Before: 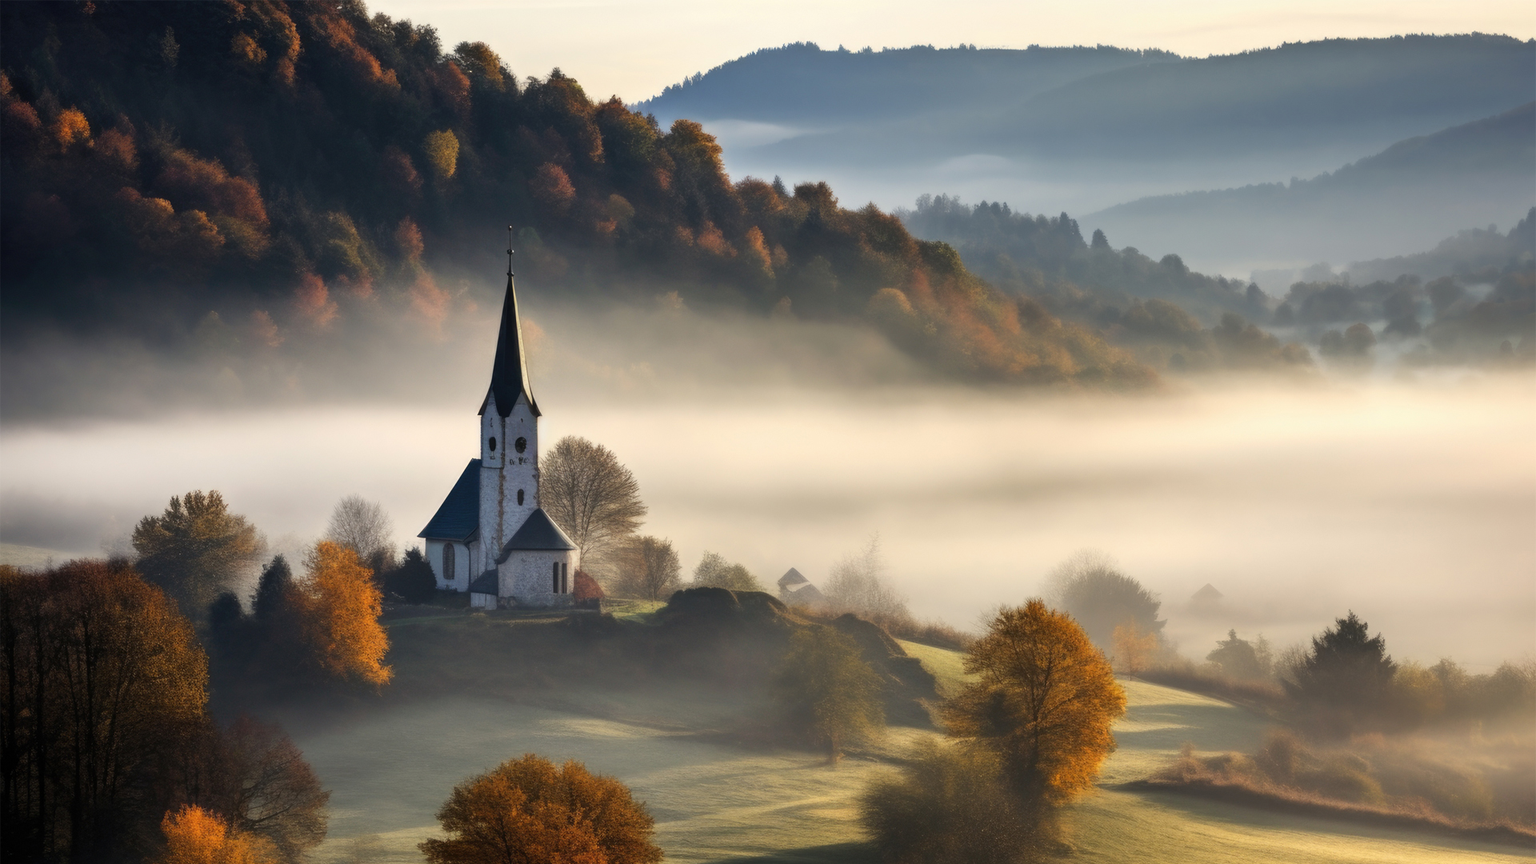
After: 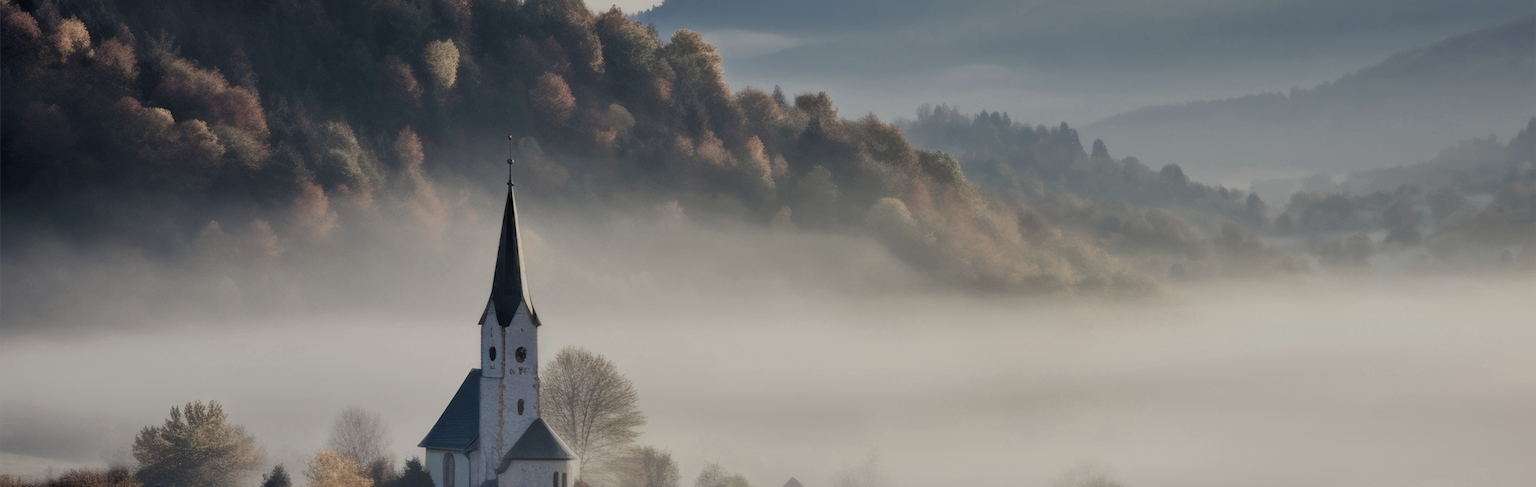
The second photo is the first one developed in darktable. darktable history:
color zones: curves: ch0 [(0.25, 0.667) (0.758, 0.368)]; ch1 [(0.215, 0.245) (0.761, 0.373)]; ch2 [(0.247, 0.554) (0.761, 0.436)]
velvia: on, module defaults
filmic rgb: black relative exposure -7.98 EV, white relative exposure 8.01 EV, target black luminance 0%, hardness 2.49, latitude 75.89%, contrast 0.568, shadows ↔ highlights balance 0.006%
crop and rotate: top 10.472%, bottom 33.1%
